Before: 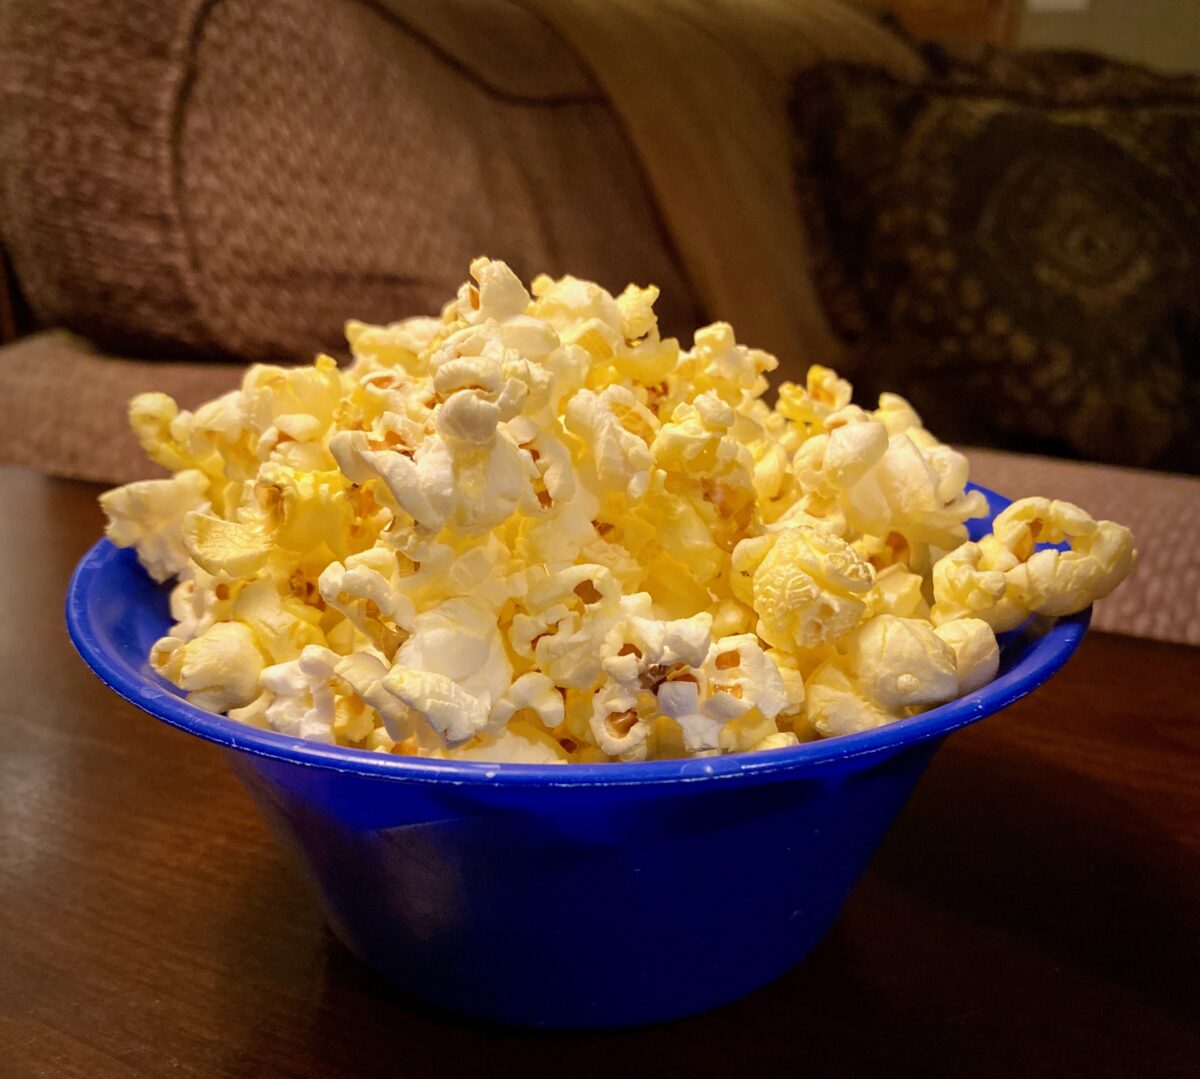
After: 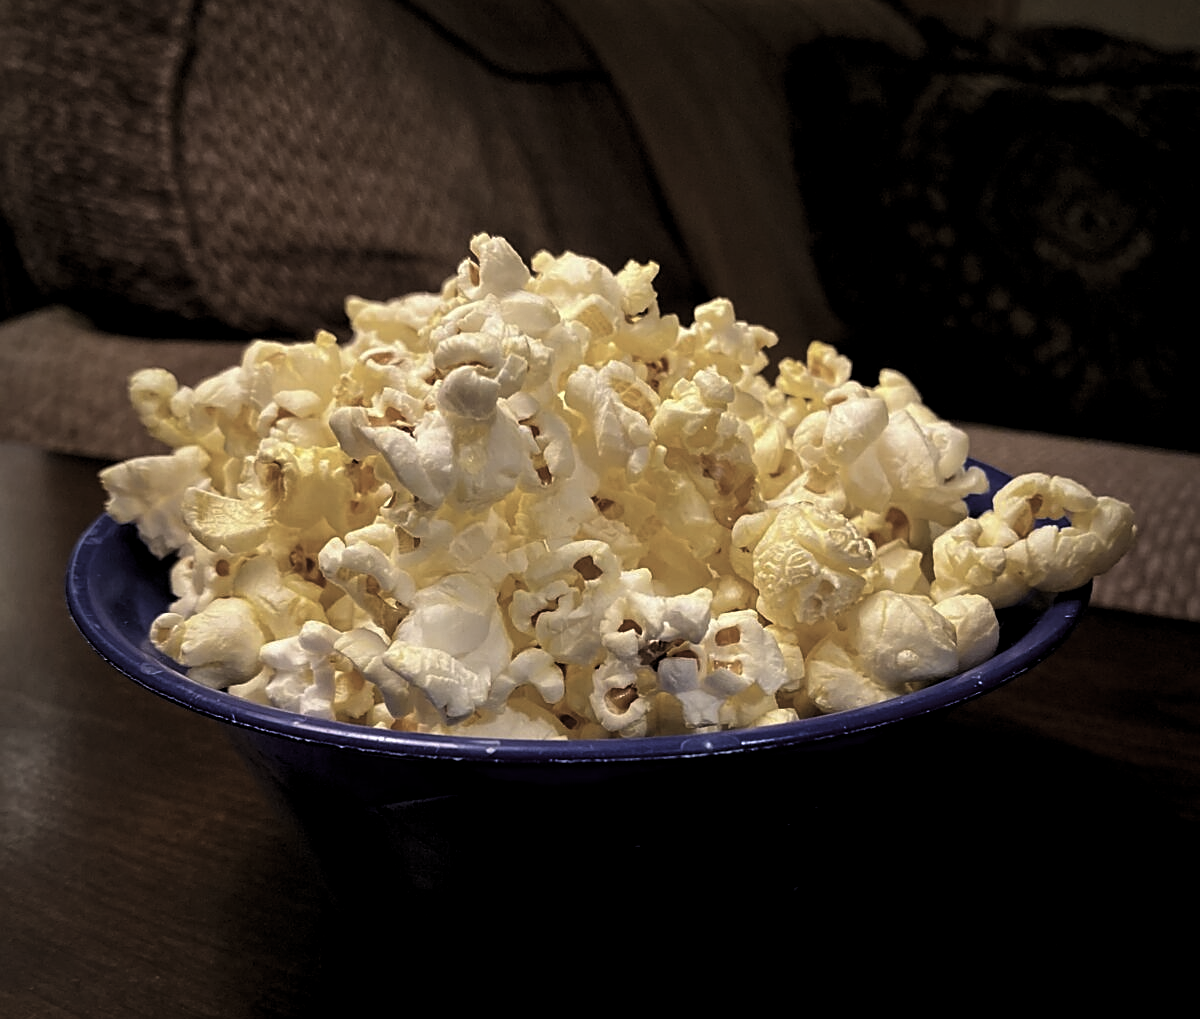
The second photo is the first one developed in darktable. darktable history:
crop and rotate: top 2.264%, bottom 3.214%
levels: levels [0.101, 0.578, 0.953]
sharpen: radius 1.949
contrast brightness saturation: contrast -0.051, saturation -0.391
